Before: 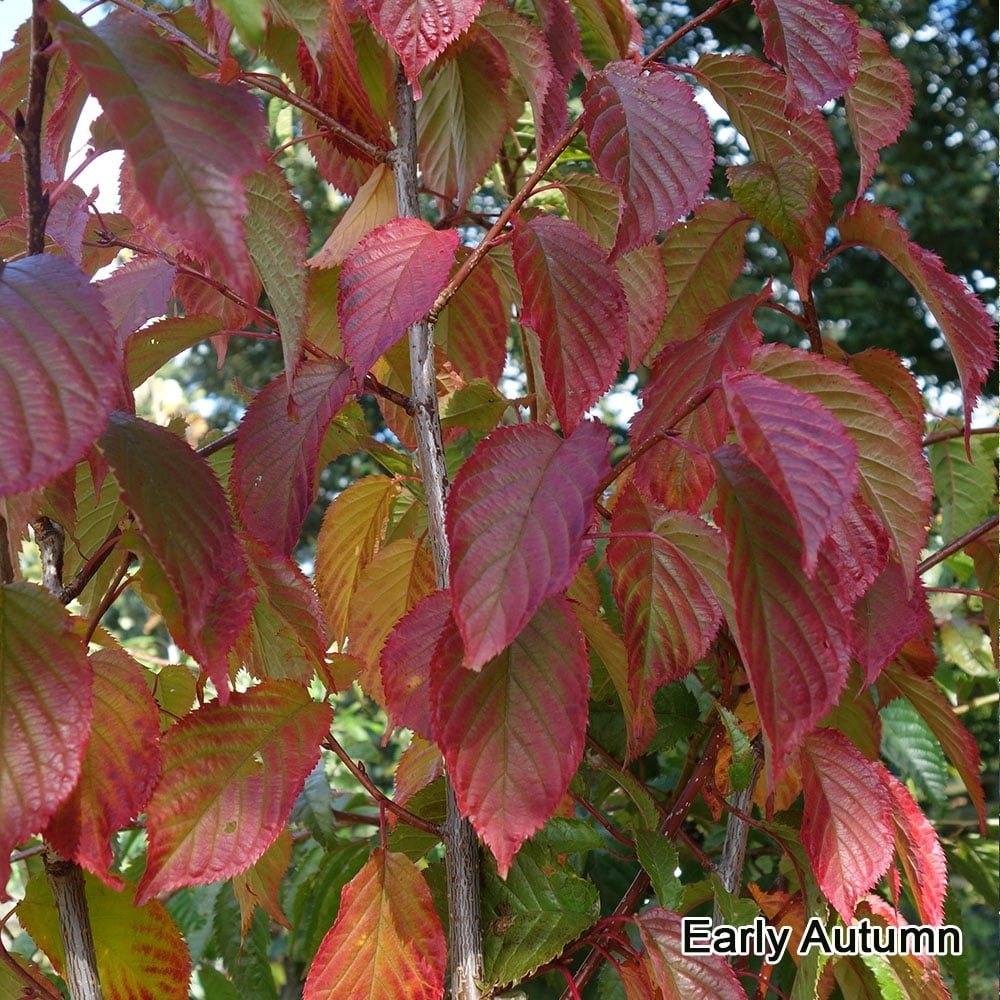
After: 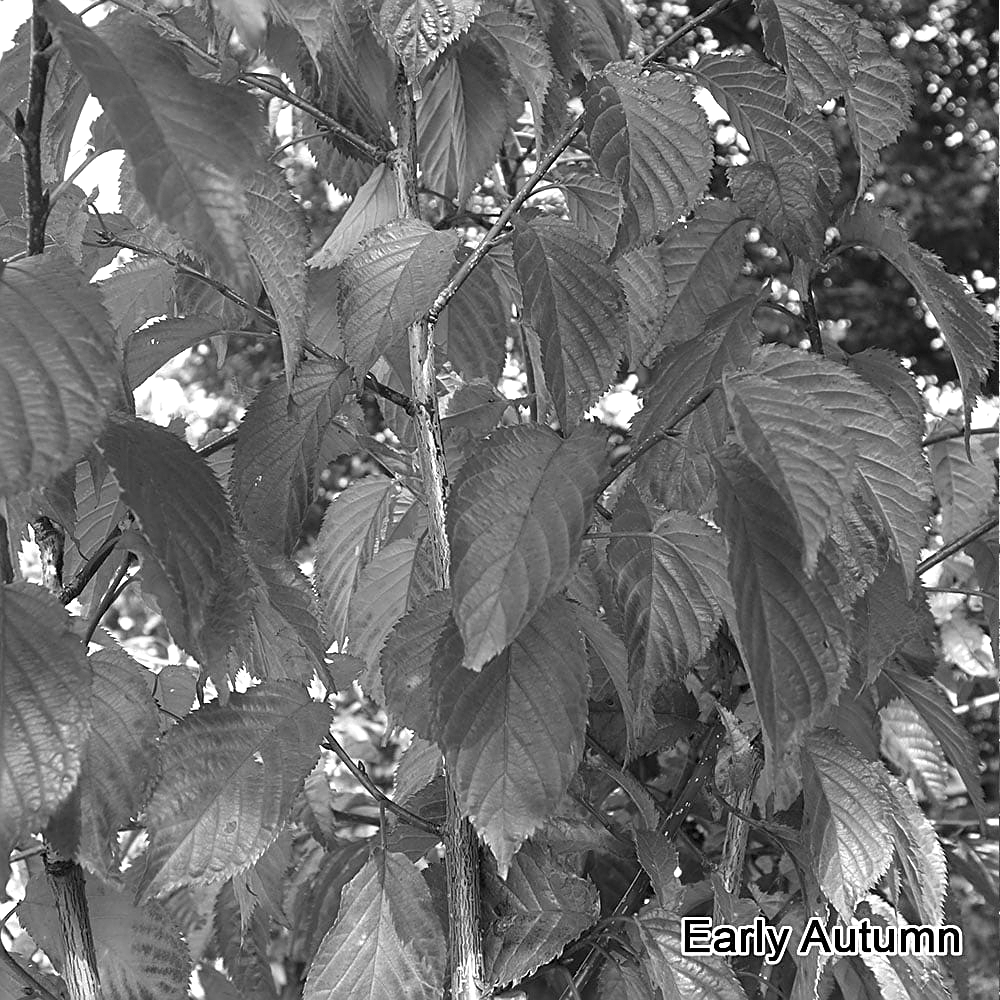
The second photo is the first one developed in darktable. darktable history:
monochrome: a -6.99, b 35.61, size 1.4
sharpen: amount 0.6
exposure: exposure 0.636 EV, compensate highlight preservation false
